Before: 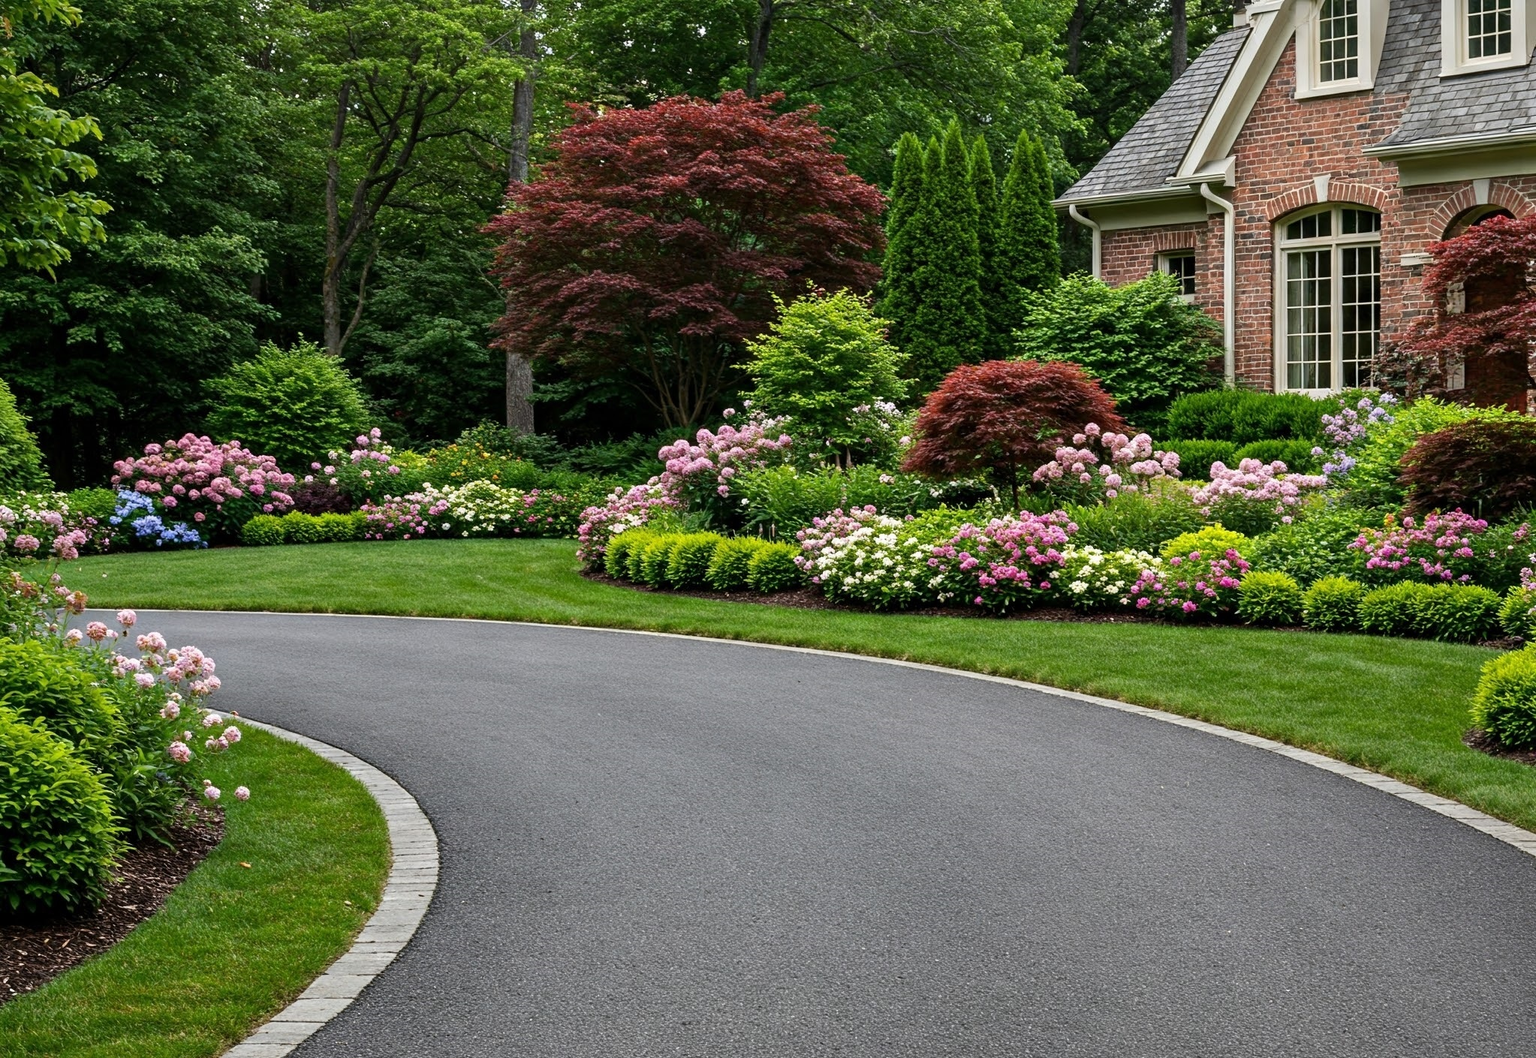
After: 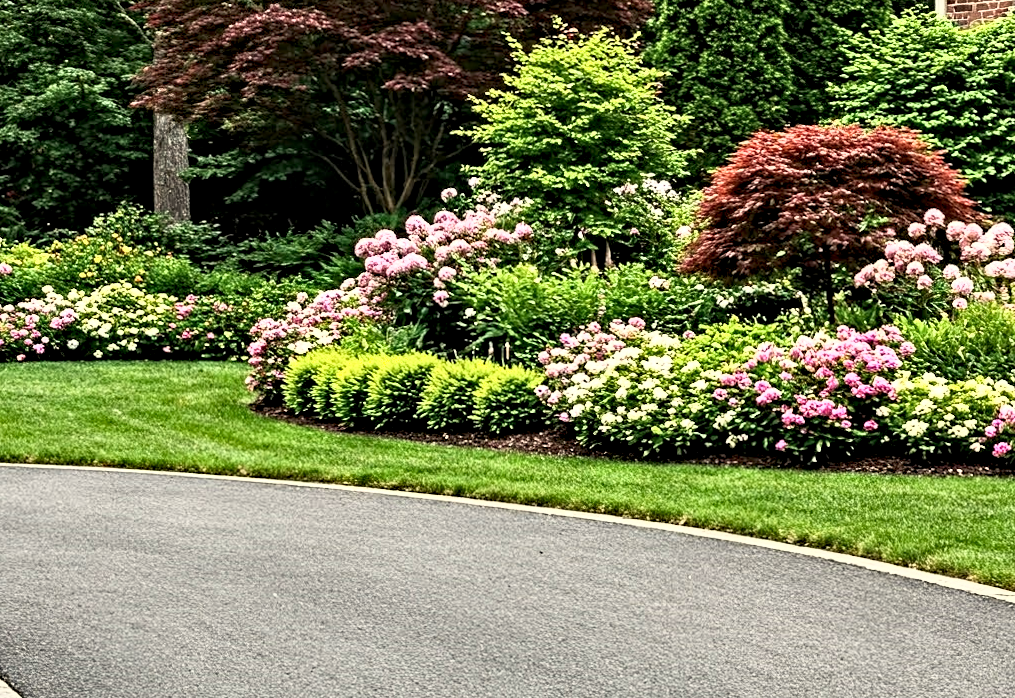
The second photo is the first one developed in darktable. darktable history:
rotate and perspective: rotation 0.192°, lens shift (horizontal) -0.015, crop left 0.005, crop right 0.996, crop top 0.006, crop bottom 0.99
shadows and highlights: shadows 0, highlights 40
contrast equalizer: octaves 7, y [[0.5, 0.542, 0.583, 0.625, 0.667, 0.708], [0.5 ×6], [0.5 ×6], [0 ×6], [0 ×6]]
white balance: red 1.029, blue 0.92
crop: left 25%, top 25%, right 25%, bottom 25%
base curve: curves: ch0 [(0, 0) (0.557, 0.834) (1, 1)]
